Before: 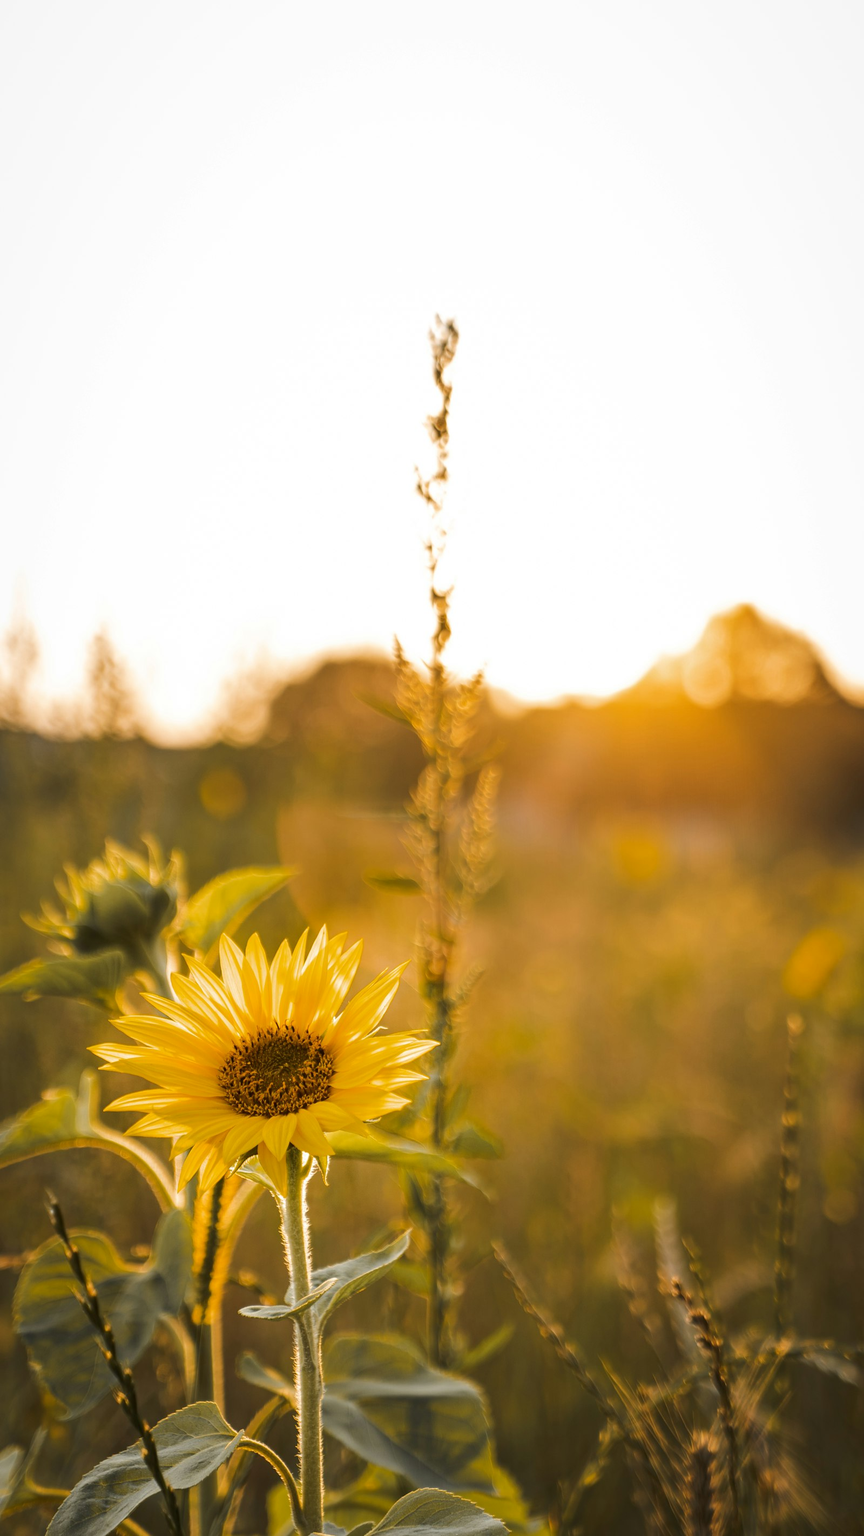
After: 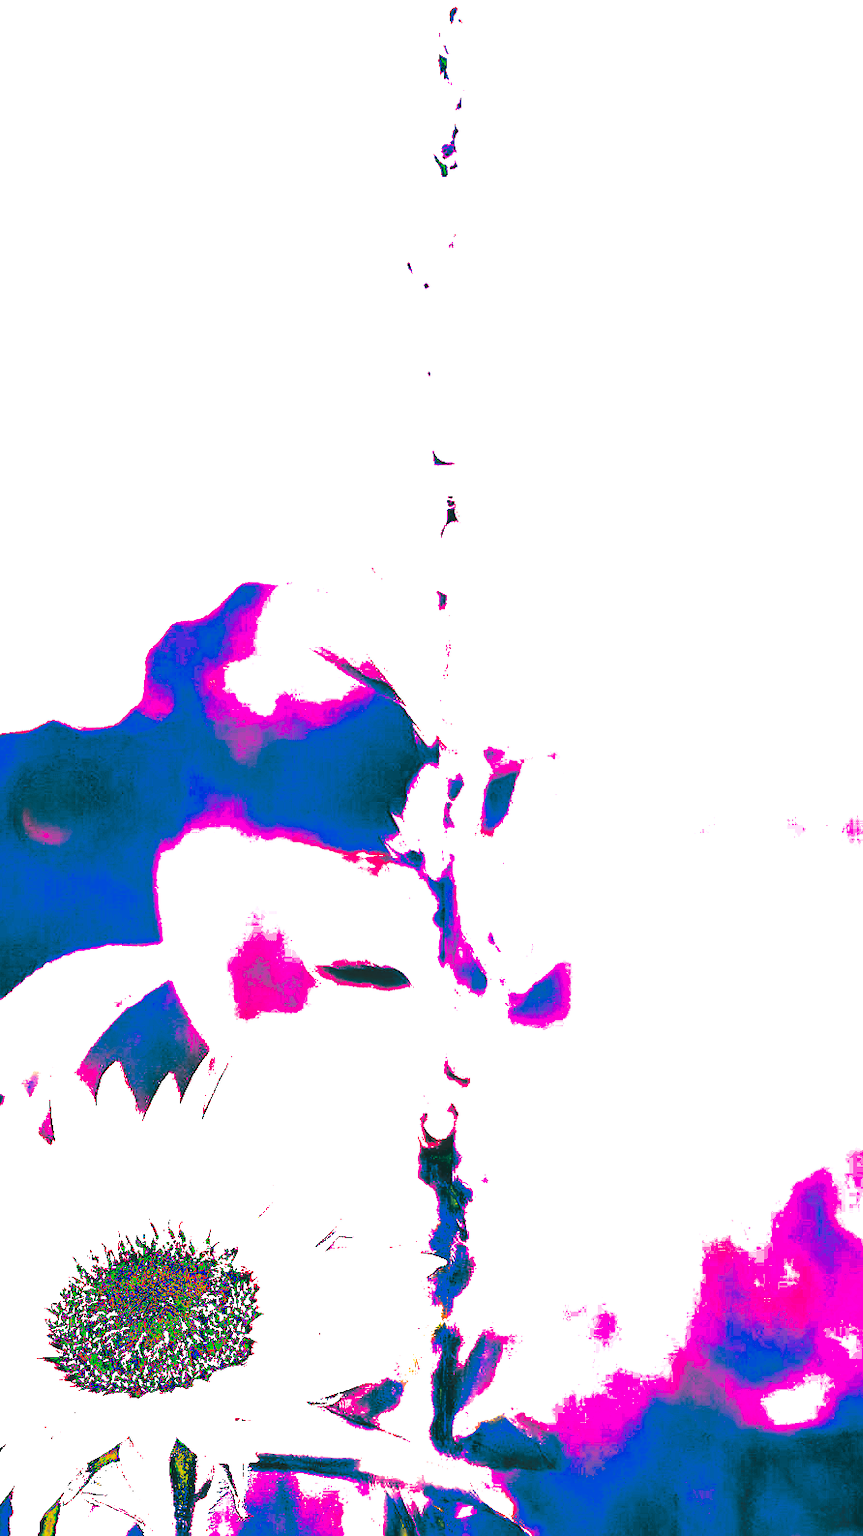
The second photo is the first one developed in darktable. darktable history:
exposure: exposure 2.04 EV, compensate highlight preservation false
crop and rotate: left 22.13%, top 22.054%, right 22.026%, bottom 22.102%
tone curve: curves: ch0 [(0, 0) (0.003, 0.99) (0.011, 0.983) (0.025, 0.934) (0.044, 0.719) (0.069, 0.382) (0.1, 0.204) (0.136, 0.093) (0.177, 0.094) (0.224, 0.093) (0.277, 0.098) (0.335, 0.214) (0.399, 0.616) (0.468, 0.827) (0.543, 0.464) (0.623, 0.145) (0.709, 0.127) (0.801, 0.187) (0.898, 0.203) (1, 1)], preserve colors none
sharpen: radius 1.4, amount 1.25, threshold 0.7
split-toning: shadows › hue 183.6°, shadows › saturation 0.52, highlights › hue 0°, highlights › saturation 0
